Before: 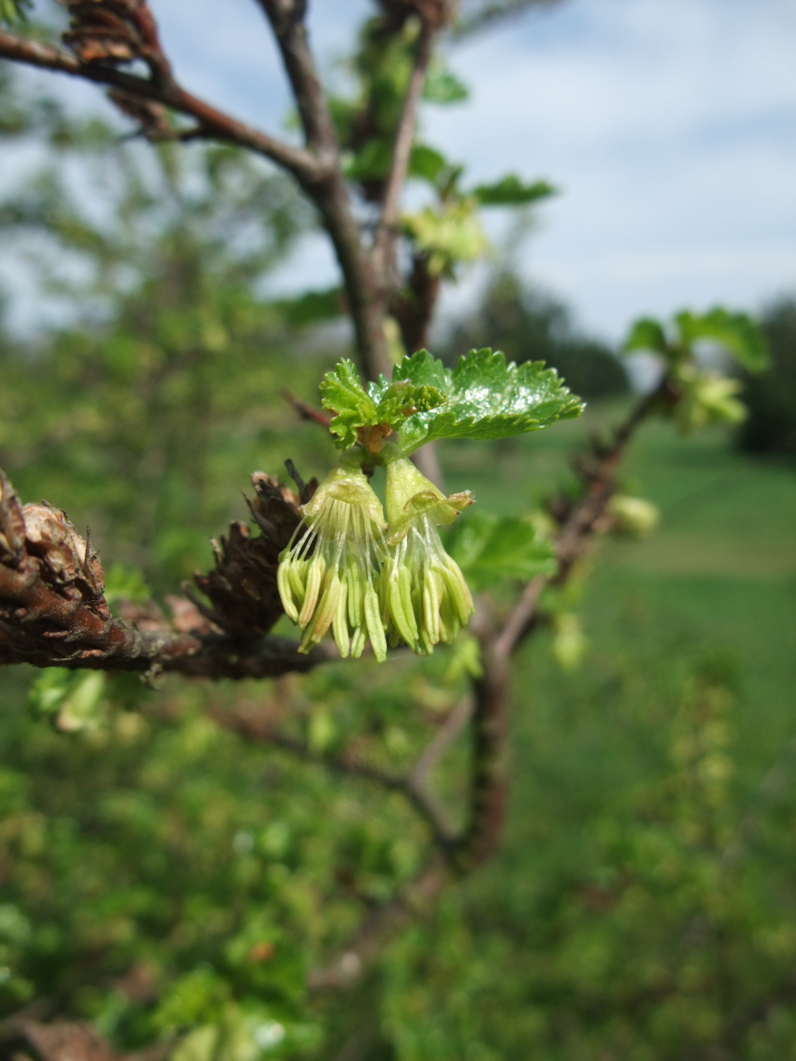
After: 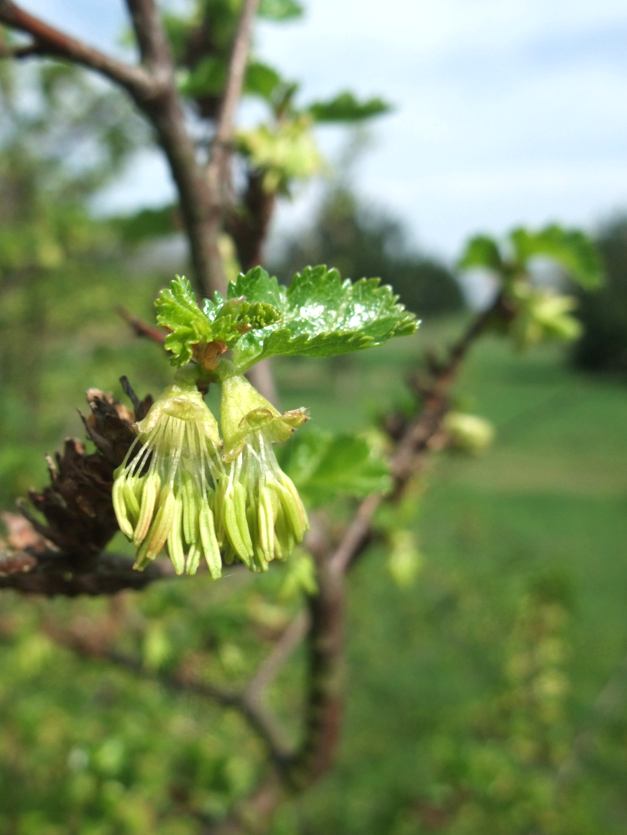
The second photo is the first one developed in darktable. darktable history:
exposure: exposure 0.376 EV, compensate highlight preservation false
crop and rotate: left 20.74%, top 7.912%, right 0.375%, bottom 13.378%
